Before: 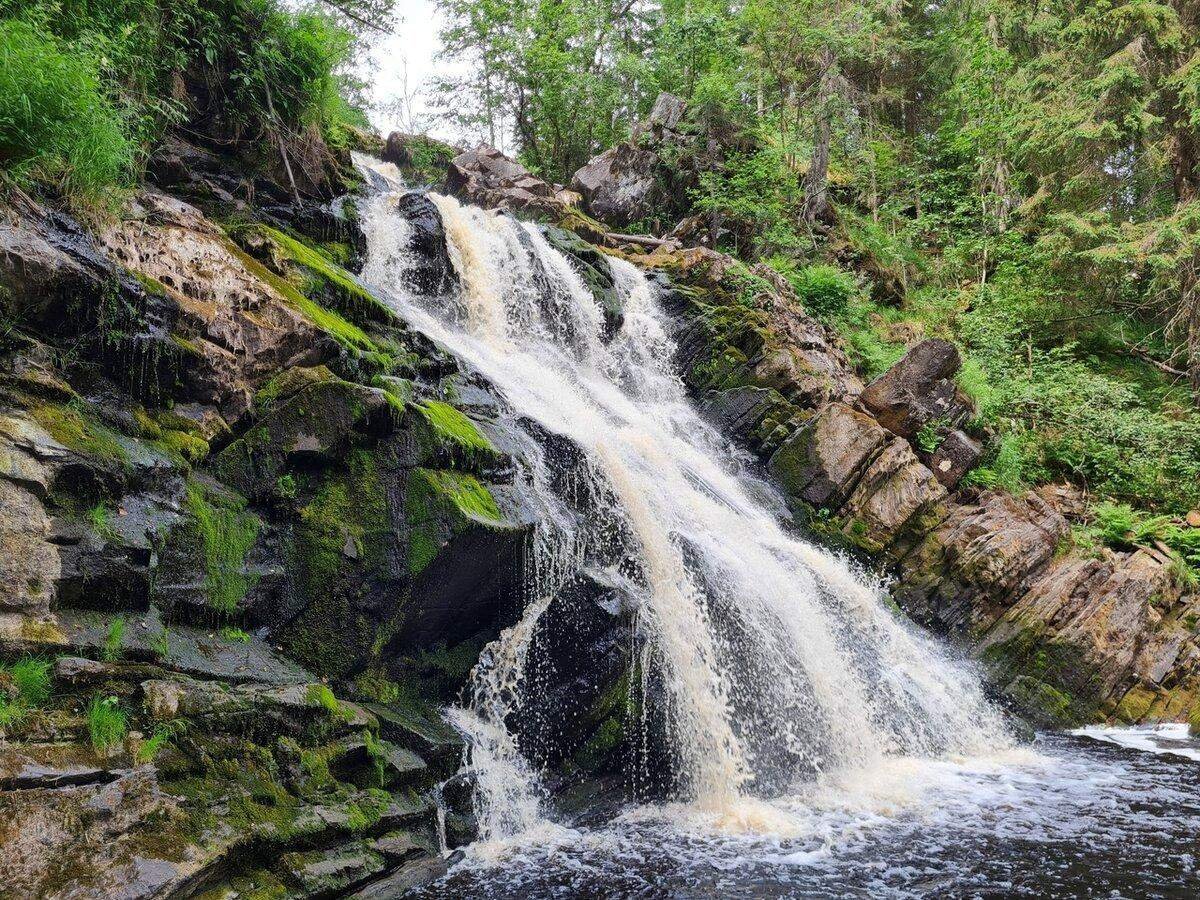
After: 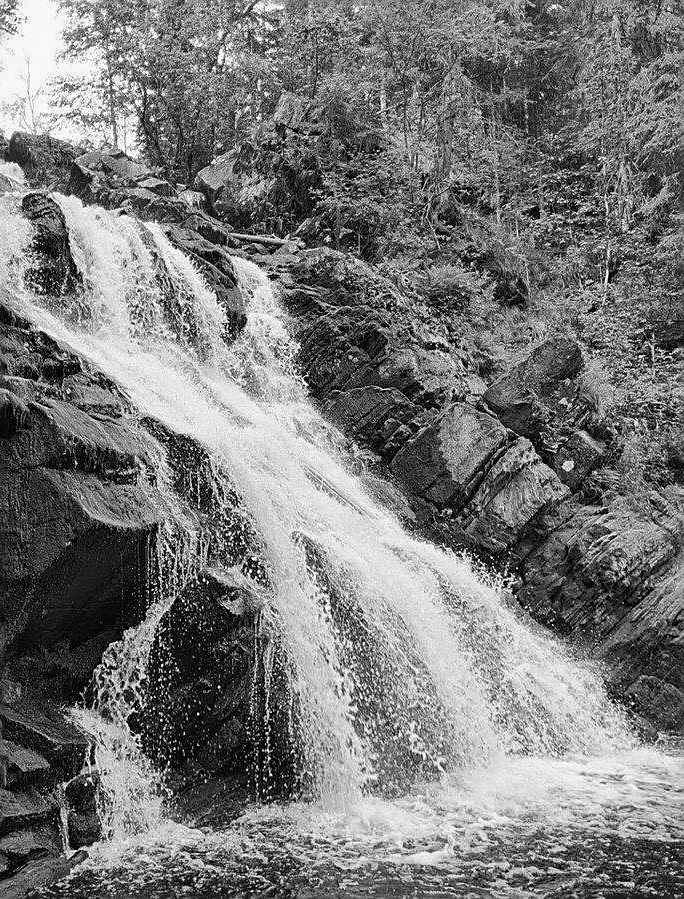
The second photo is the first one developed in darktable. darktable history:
sharpen: on, module defaults
color calibration: output gray [0.267, 0.423, 0.261, 0], illuminant as shot in camera, x 0.358, y 0.373, temperature 4628.91 K
crop: left 31.427%, top 0.008%, right 11.523%
